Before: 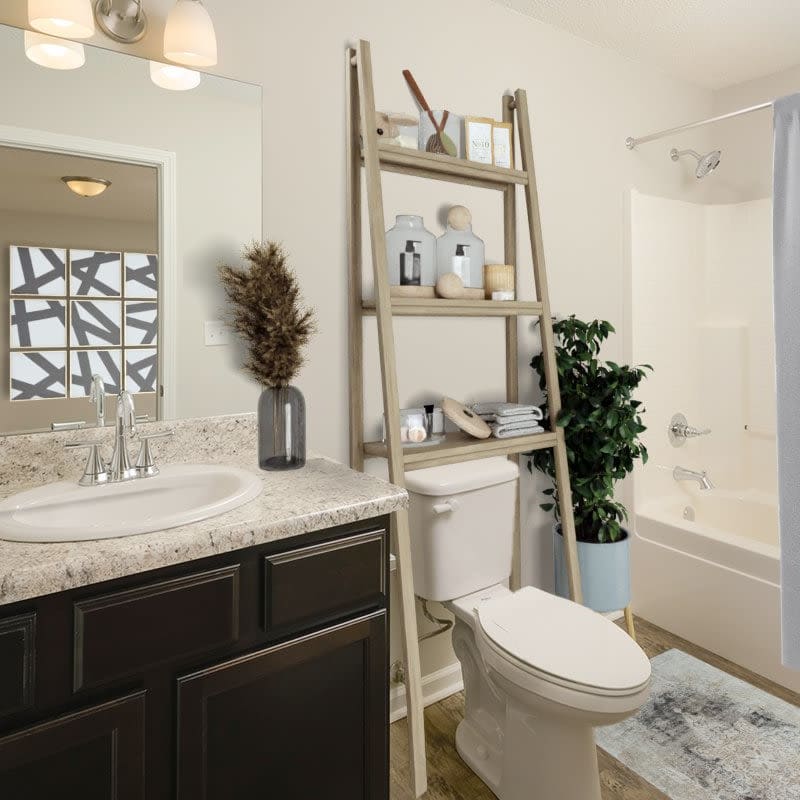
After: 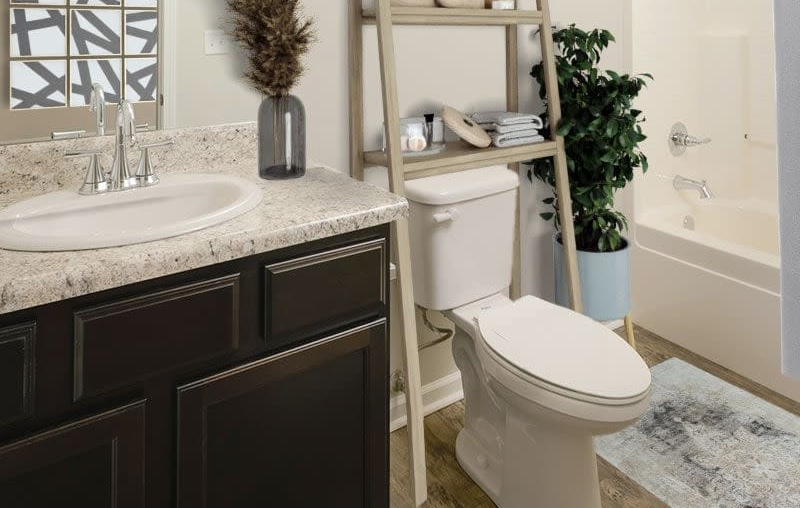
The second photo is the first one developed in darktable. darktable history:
exposure: exposure 0 EV, compensate exposure bias true, compensate highlight preservation false
crop and rotate: top 36.456%
tone equalizer: edges refinement/feathering 500, mask exposure compensation -1.57 EV, preserve details no
contrast brightness saturation: saturation -0.047
